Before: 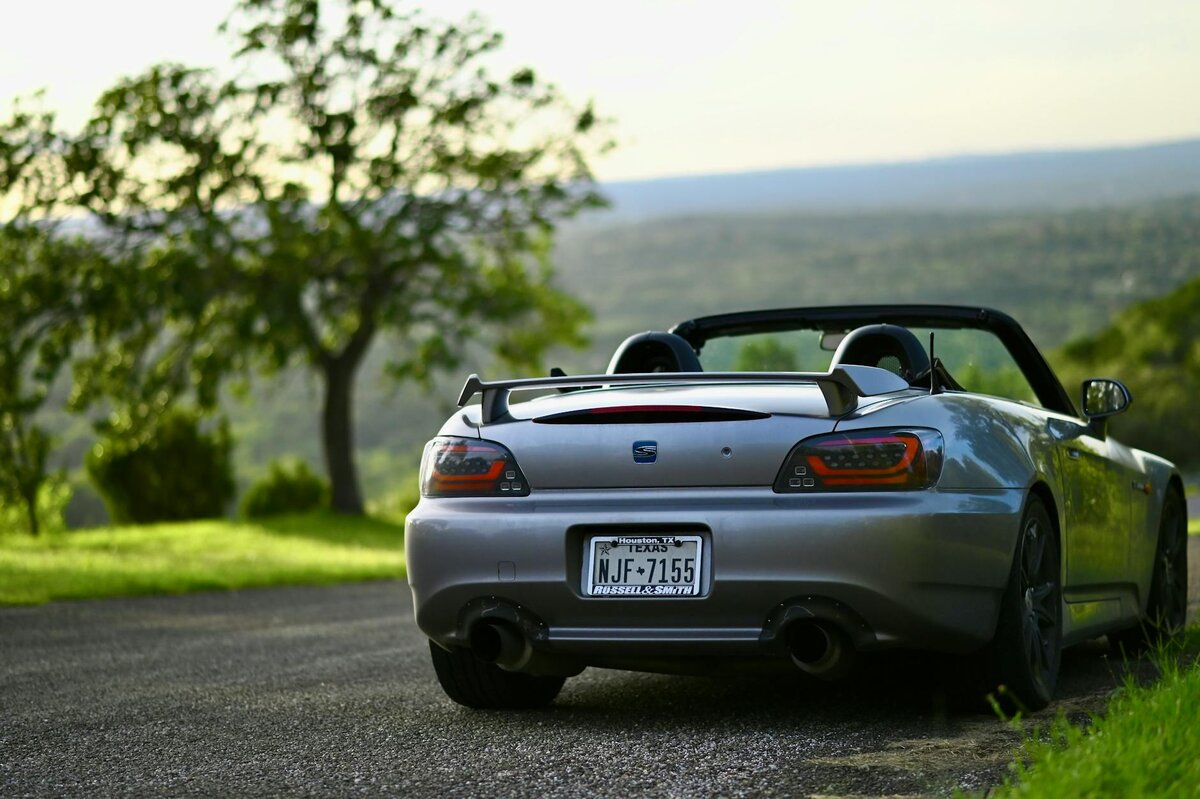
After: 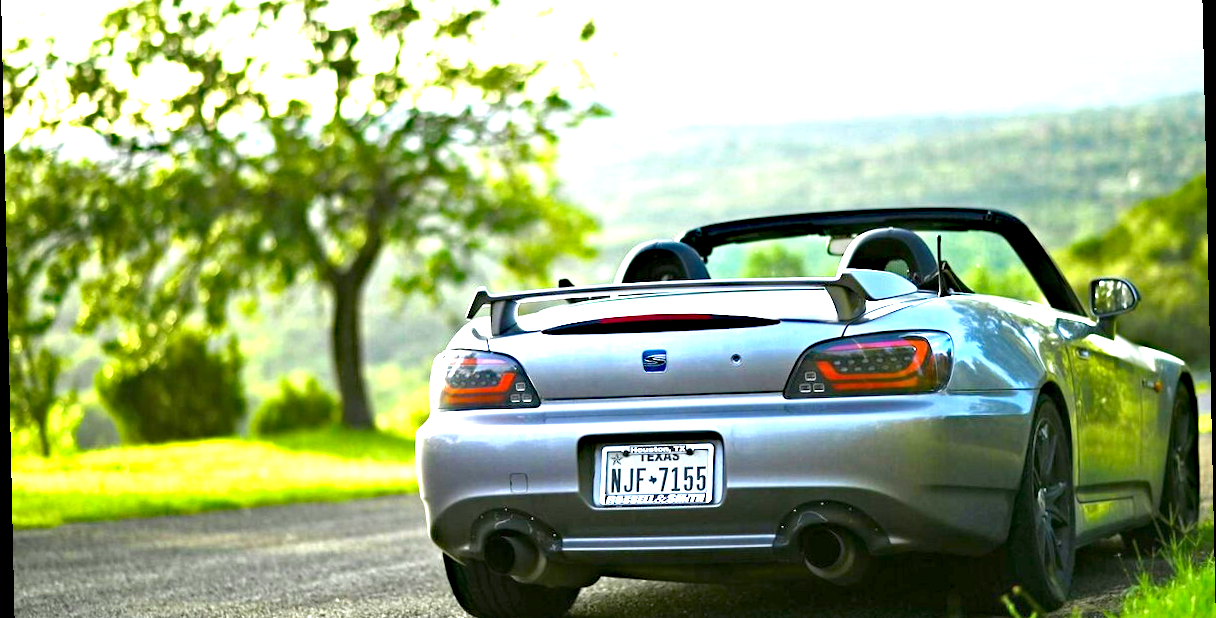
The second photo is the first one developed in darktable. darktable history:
haze removal: strength 0.29, distance 0.25, compatibility mode true, adaptive false
rotate and perspective: rotation -1.24°, automatic cropping off
crop and rotate: top 12.5%, bottom 12.5%
exposure: exposure 2.207 EV, compensate highlight preservation false
